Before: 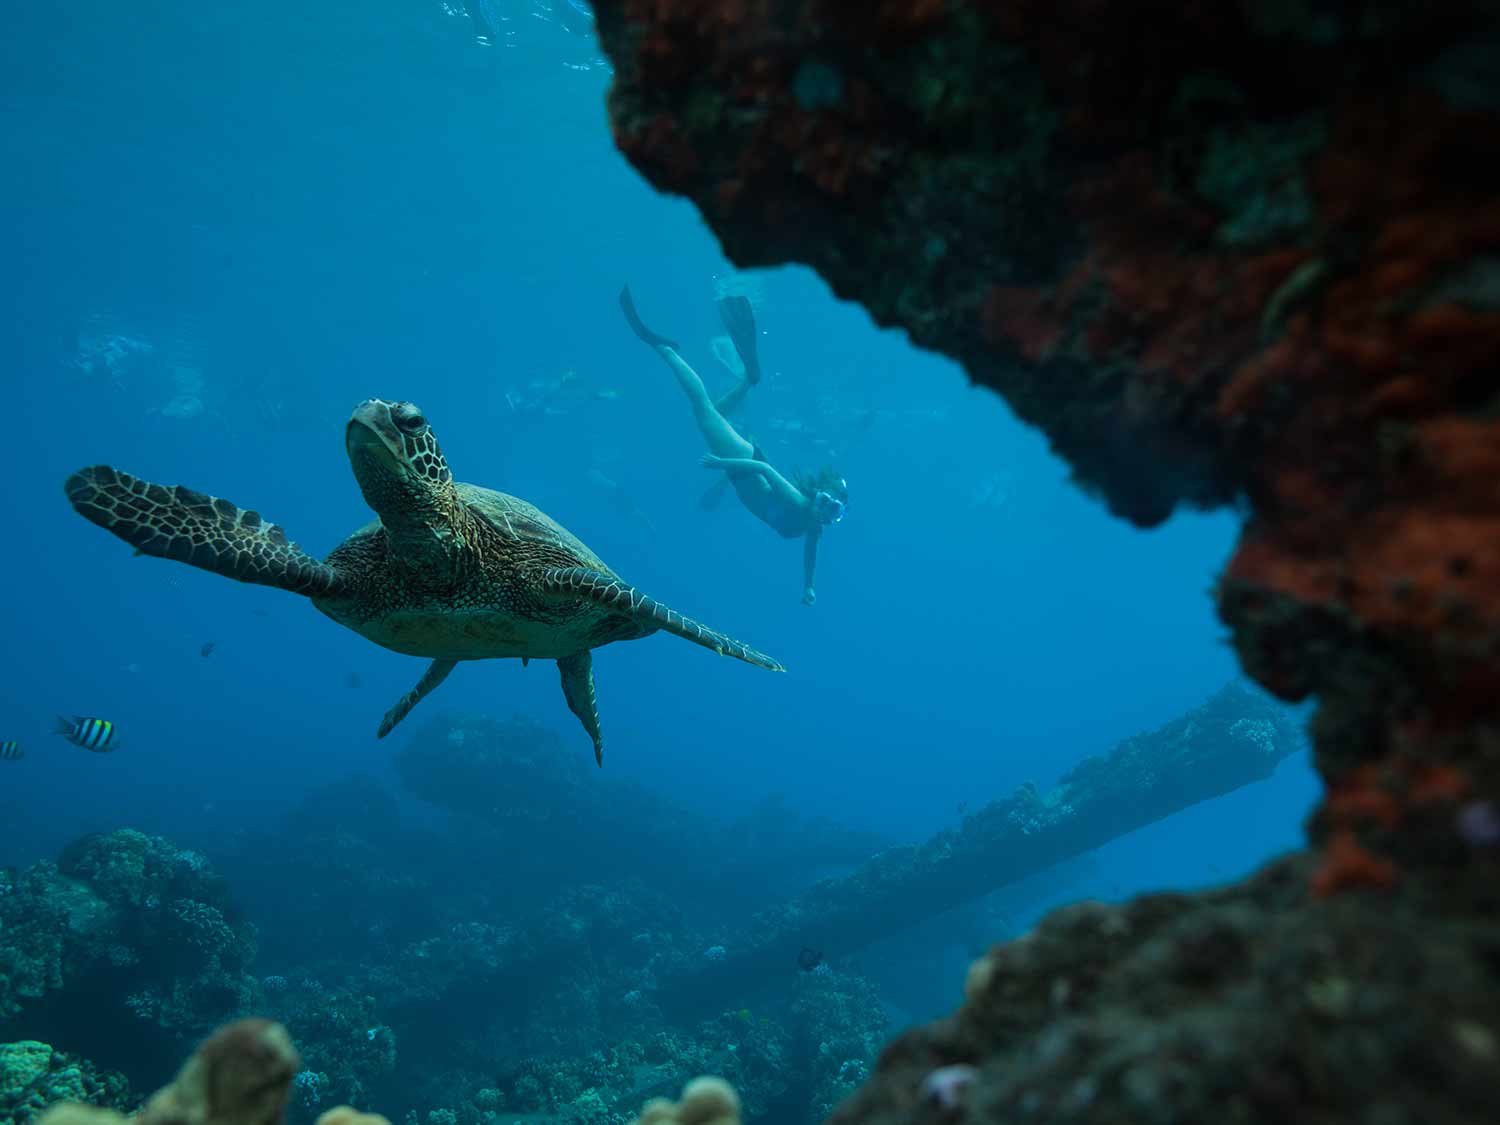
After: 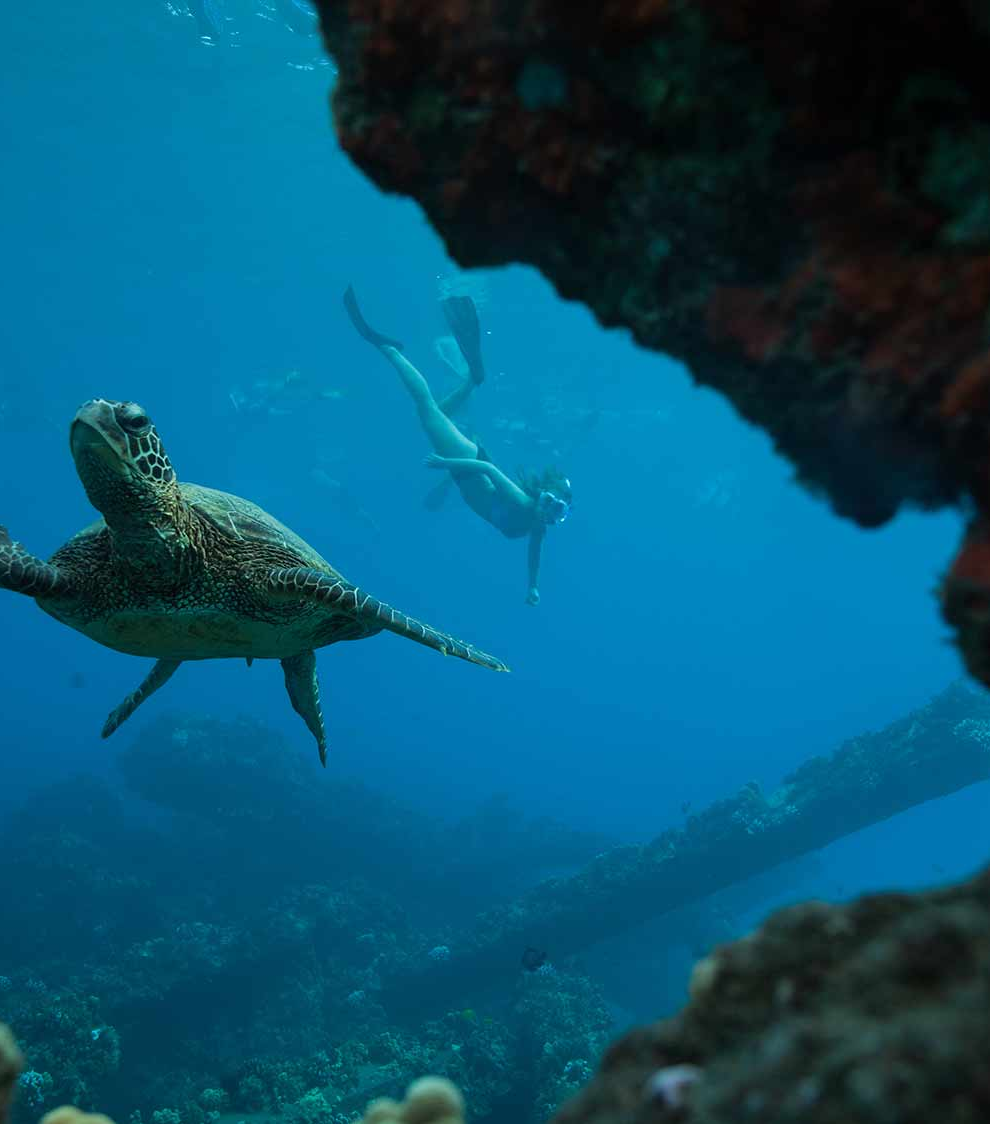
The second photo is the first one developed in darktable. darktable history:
crop and rotate: left 18.442%, right 15.508%
white balance: emerald 1
